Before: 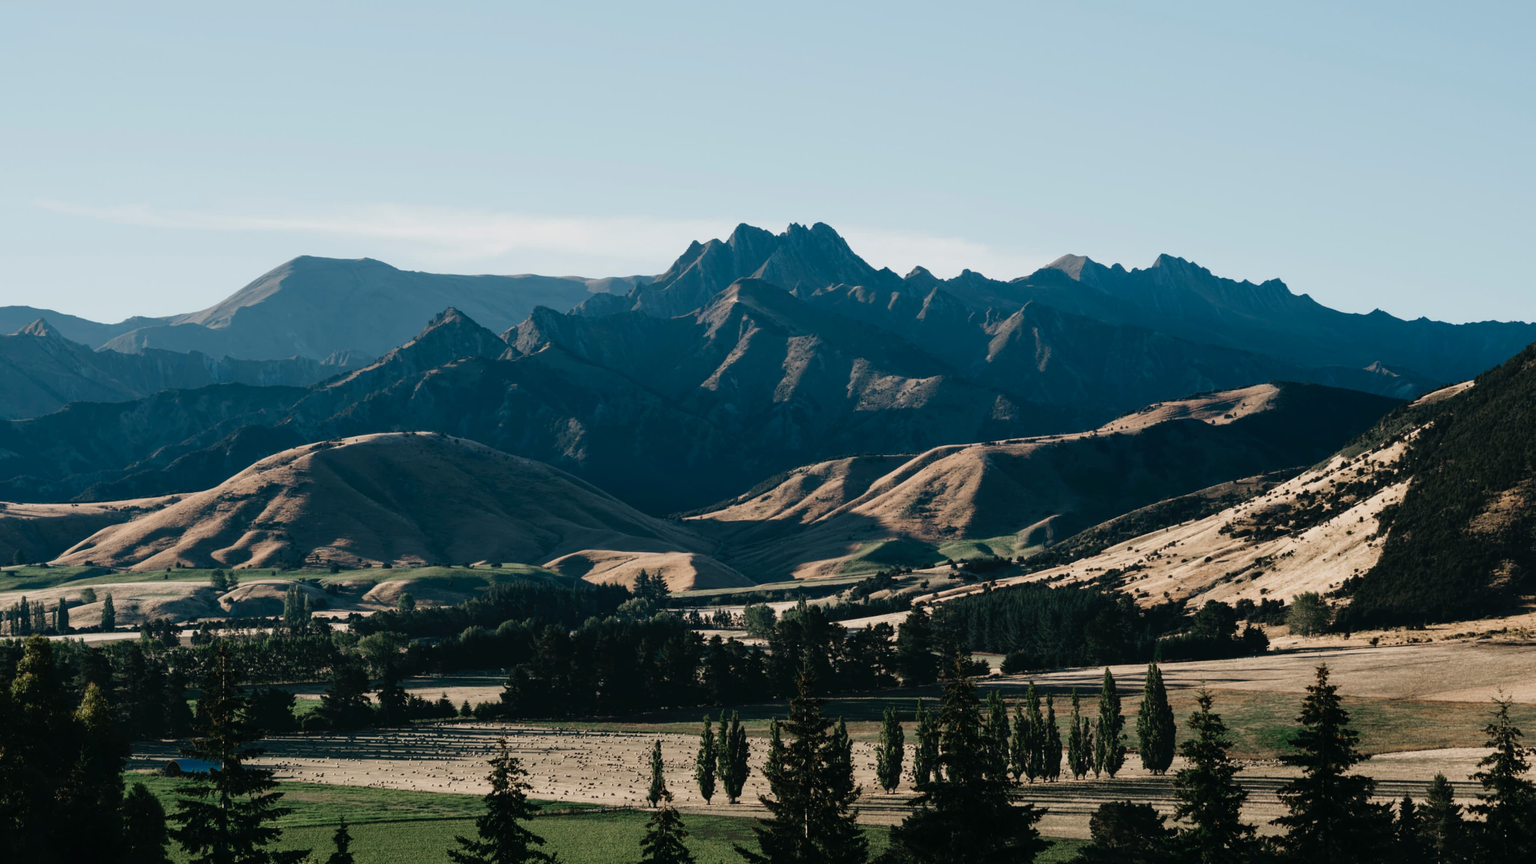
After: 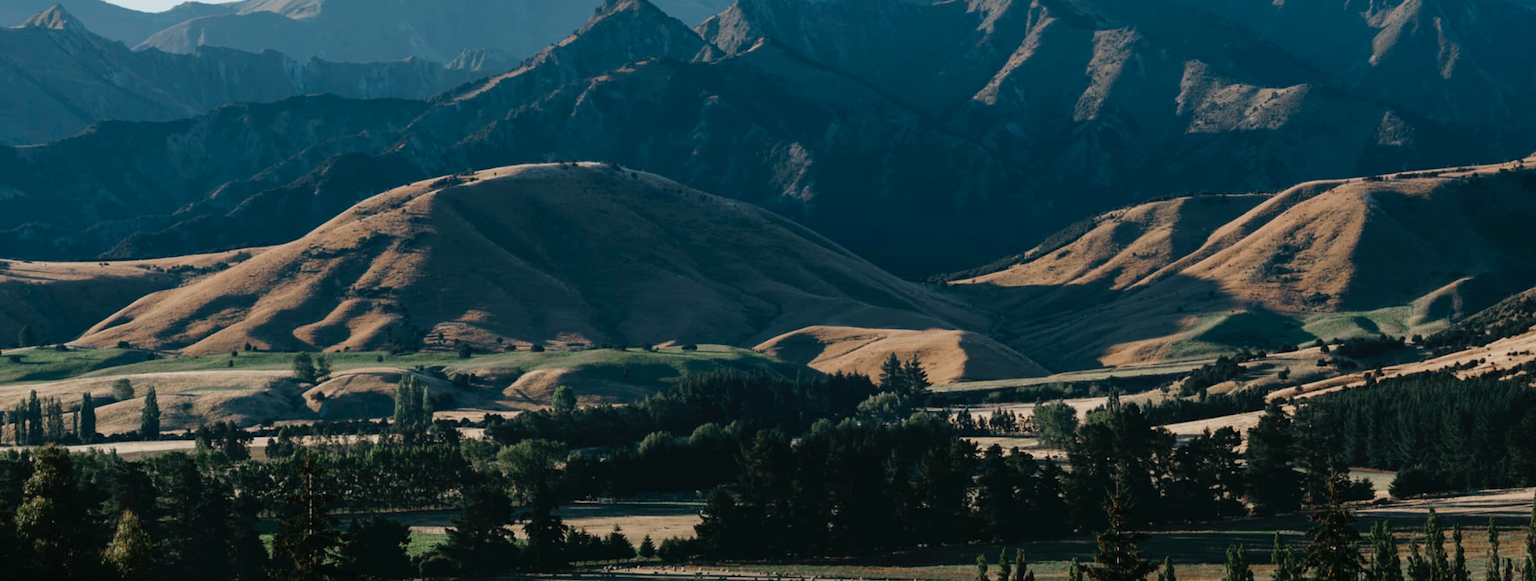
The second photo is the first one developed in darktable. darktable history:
color zones: curves: ch0 [(0.11, 0.396) (0.195, 0.36) (0.25, 0.5) (0.303, 0.412) (0.357, 0.544) (0.75, 0.5) (0.967, 0.328)]; ch1 [(0, 0.468) (0.112, 0.512) (0.202, 0.6) (0.25, 0.5) (0.307, 0.352) (0.357, 0.544) (0.75, 0.5) (0.963, 0.524)]
crop: top 36.498%, right 27.964%, bottom 14.995%
